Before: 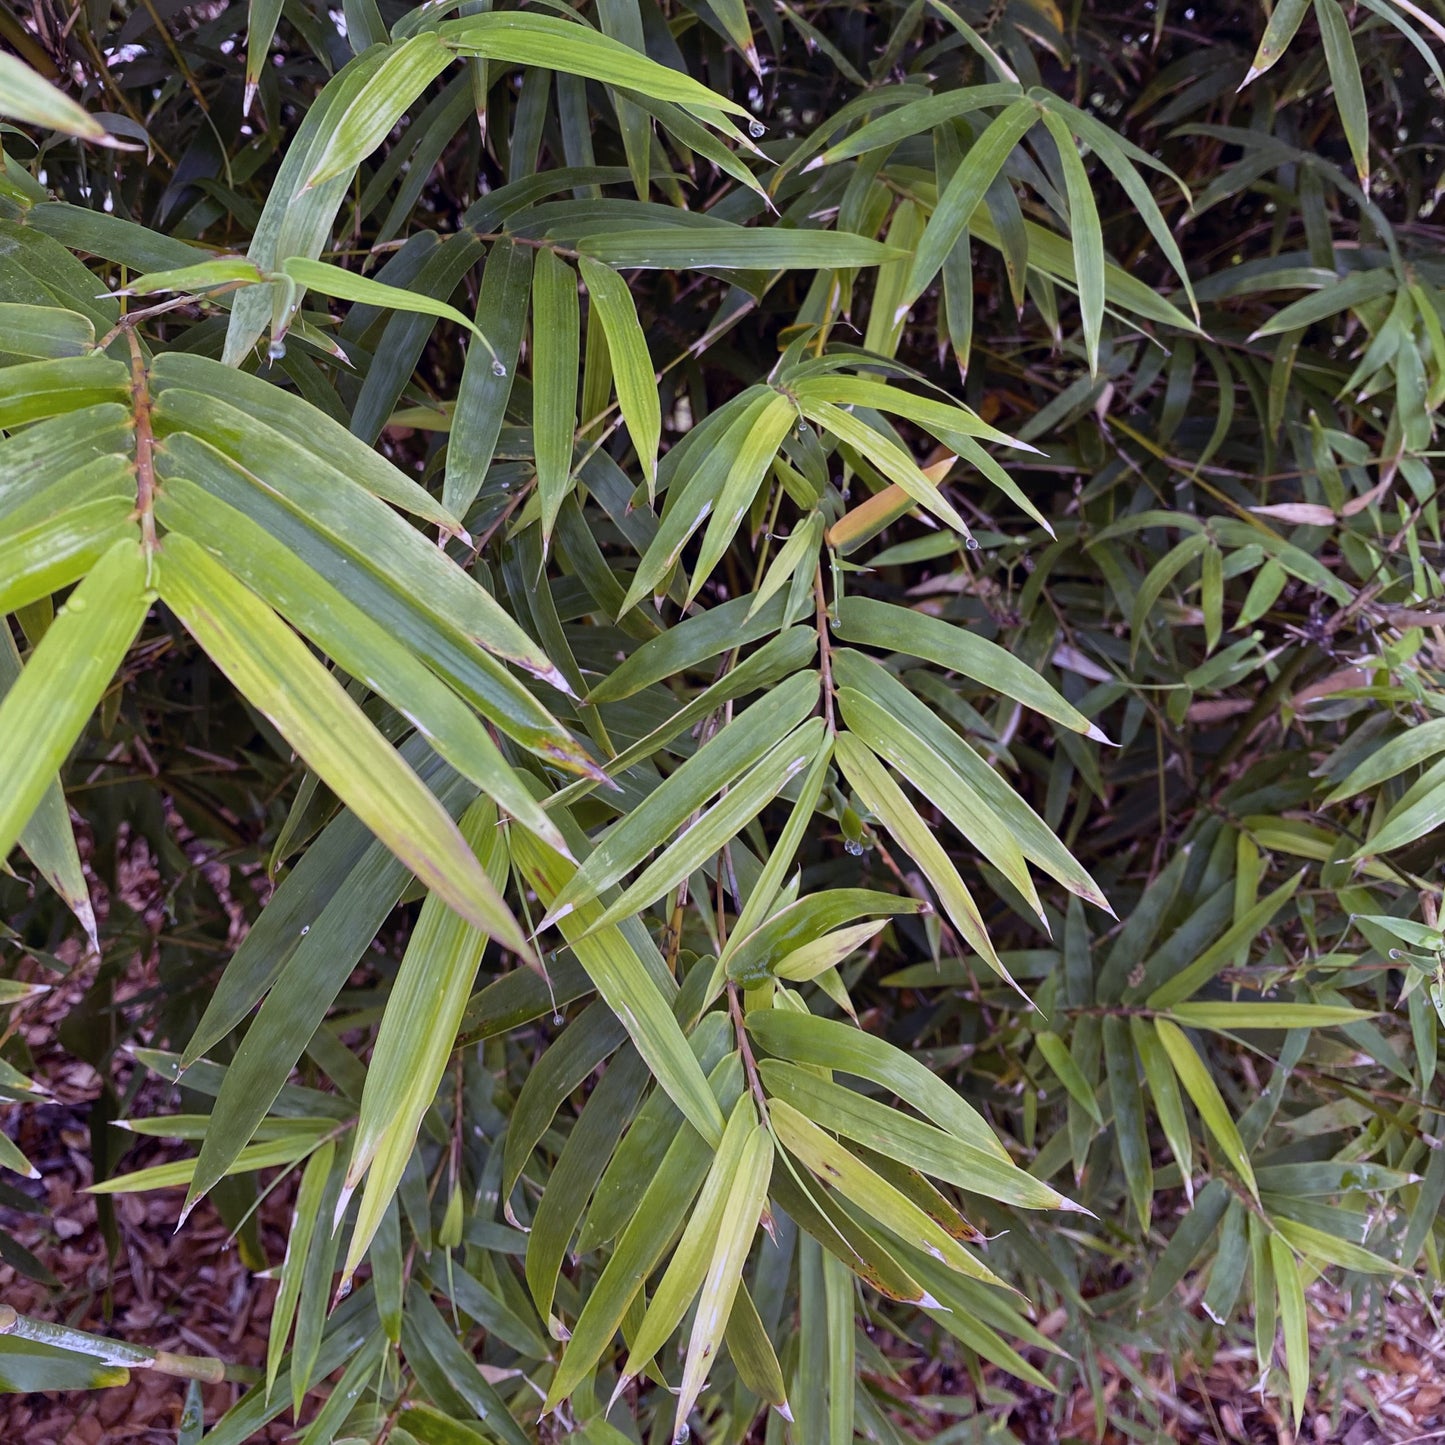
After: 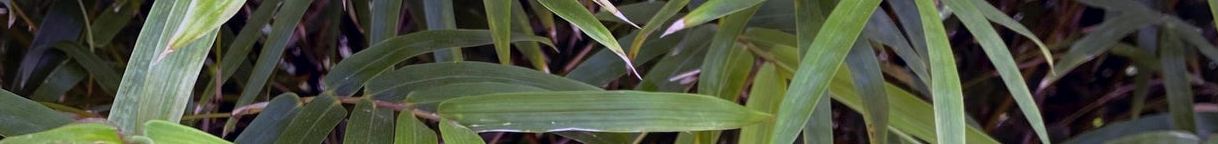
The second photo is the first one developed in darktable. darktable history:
tone curve: curves: ch0 [(0.013, 0) (0.061, 0.059) (0.239, 0.256) (0.502, 0.501) (0.683, 0.676) (0.761, 0.773) (0.858, 0.858) (0.987, 0.945)]; ch1 [(0, 0) (0.172, 0.123) (0.304, 0.267) (0.414, 0.395) (0.472, 0.473) (0.502, 0.502) (0.521, 0.528) (0.583, 0.595) (0.654, 0.673) (0.728, 0.761) (1, 1)]; ch2 [(0, 0) (0.411, 0.424) (0.485, 0.476) (0.502, 0.501) (0.553, 0.557) (0.57, 0.576) (1, 1)], color space Lab, independent channels, preserve colors none
color correction: highlights a* -0.182, highlights b* -0.124
vignetting: fall-off start 70.97%, brightness -0.584, saturation -0.118, width/height ratio 1.333
crop and rotate: left 9.644%, top 9.491%, right 6.021%, bottom 80.509%
